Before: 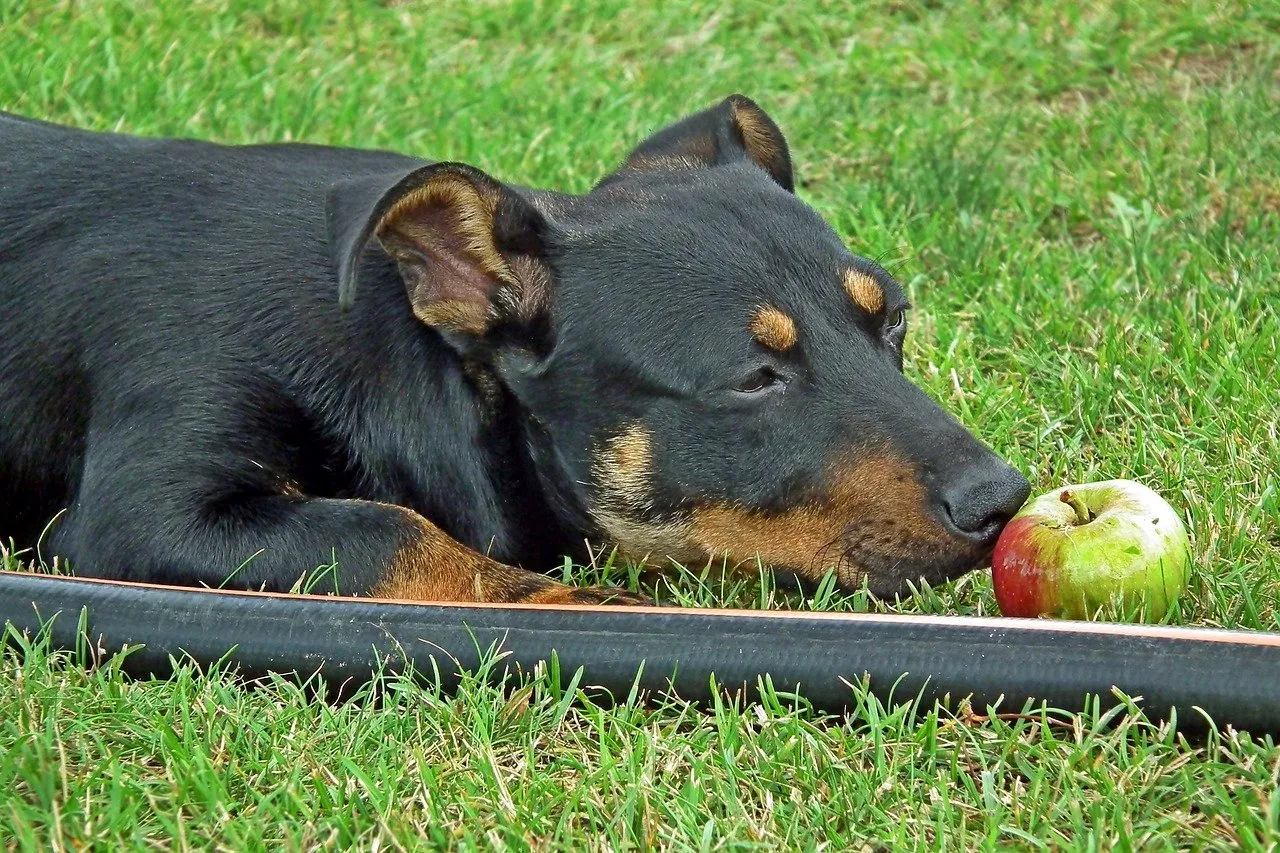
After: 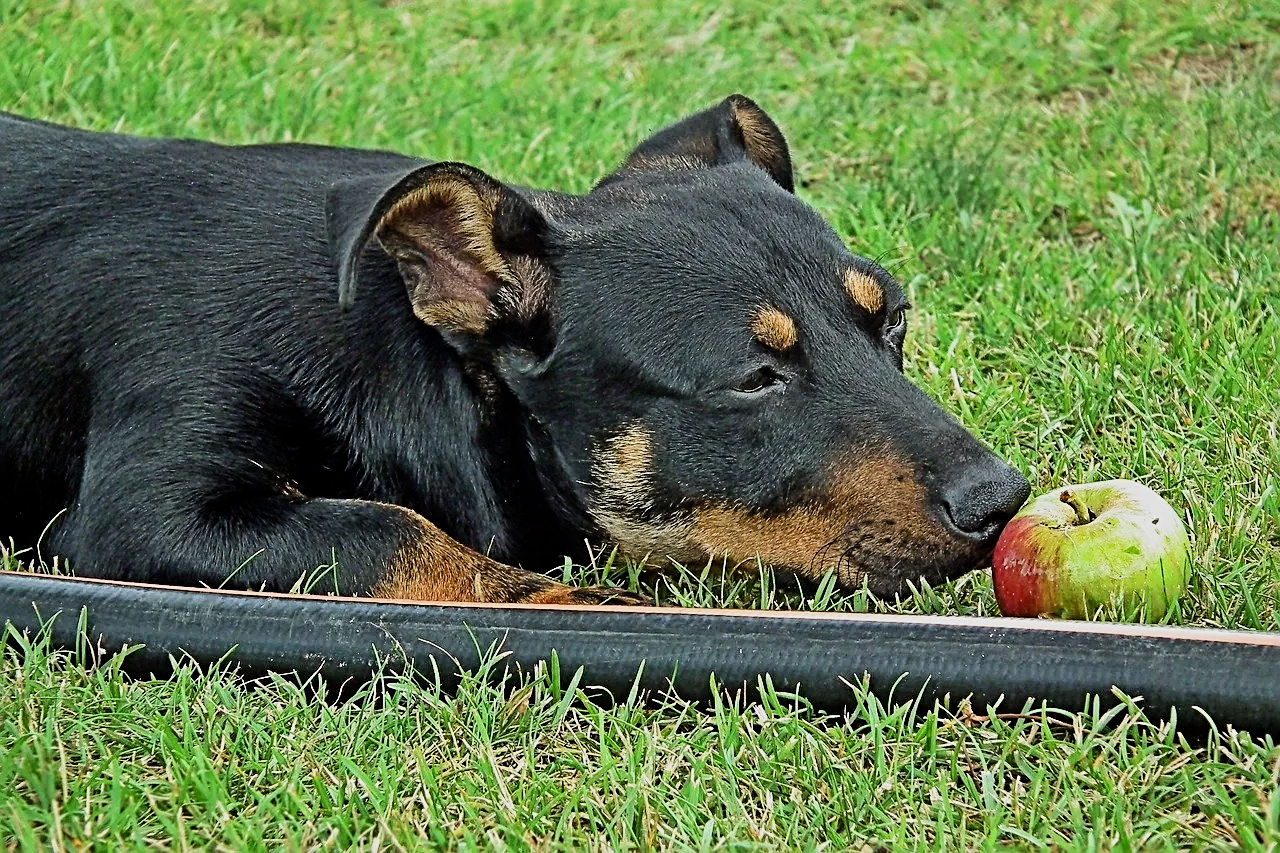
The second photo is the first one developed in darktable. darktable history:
sharpen: radius 2.676, amount 0.669
filmic rgb: black relative exposure -7.5 EV, white relative exposure 5 EV, hardness 3.31, contrast 1.3, contrast in shadows safe
